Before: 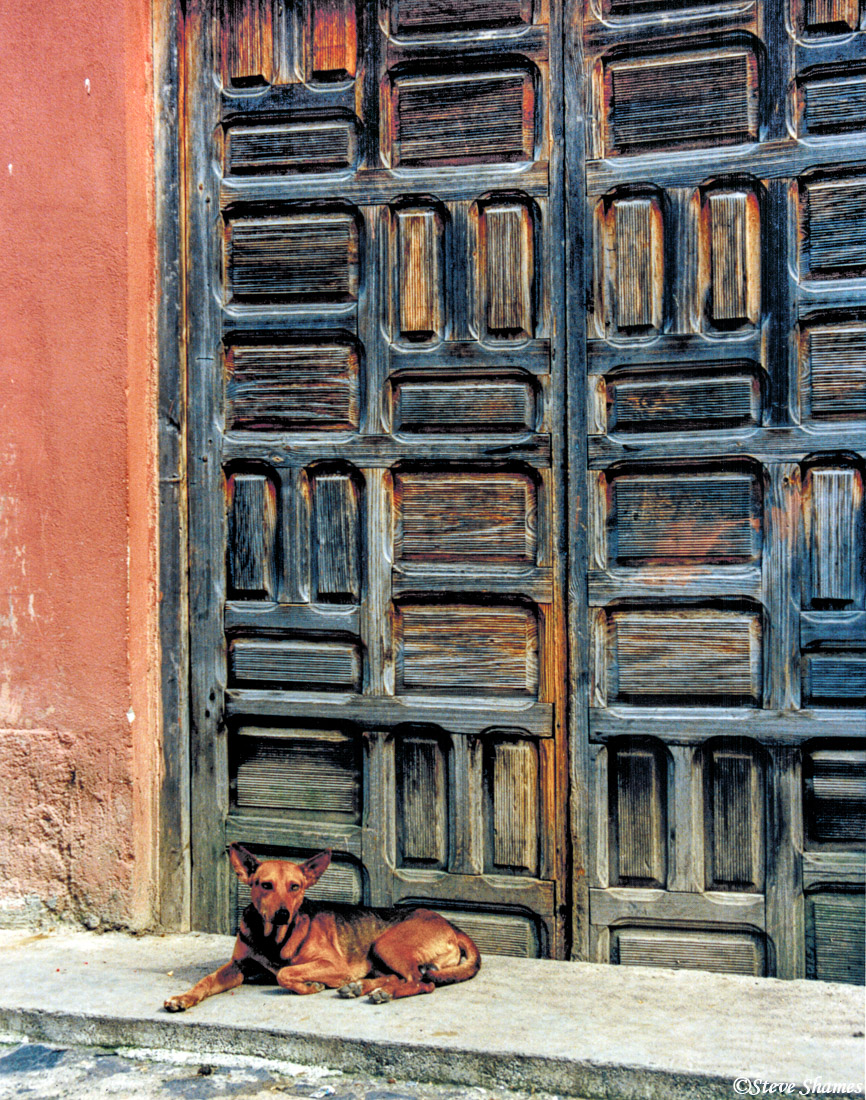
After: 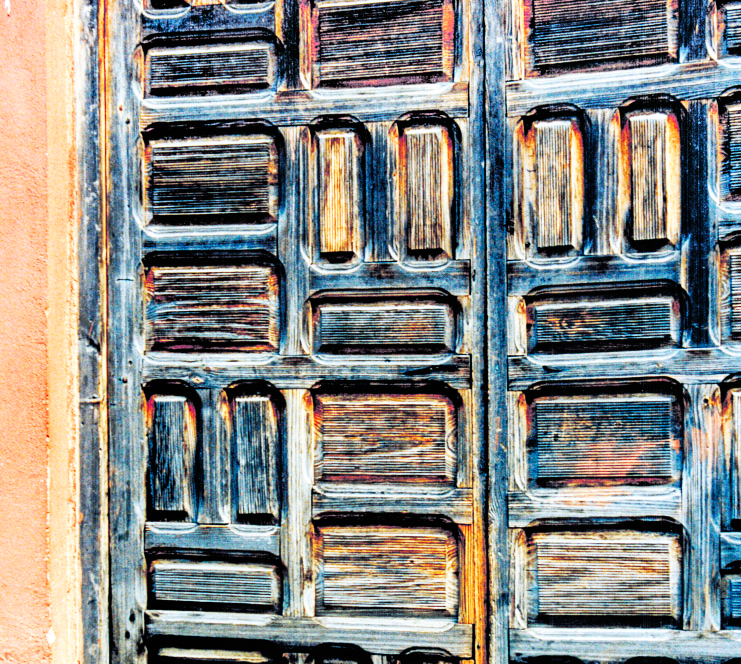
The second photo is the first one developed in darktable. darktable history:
crop and rotate: left 9.345%, top 7.22%, right 4.982%, bottom 32.331%
base curve: curves: ch0 [(0, 0) (0.007, 0.004) (0.027, 0.03) (0.046, 0.07) (0.207, 0.54) (0.442, 0.872) (0.673, 0.972) (1, 1)], preserve colors none
